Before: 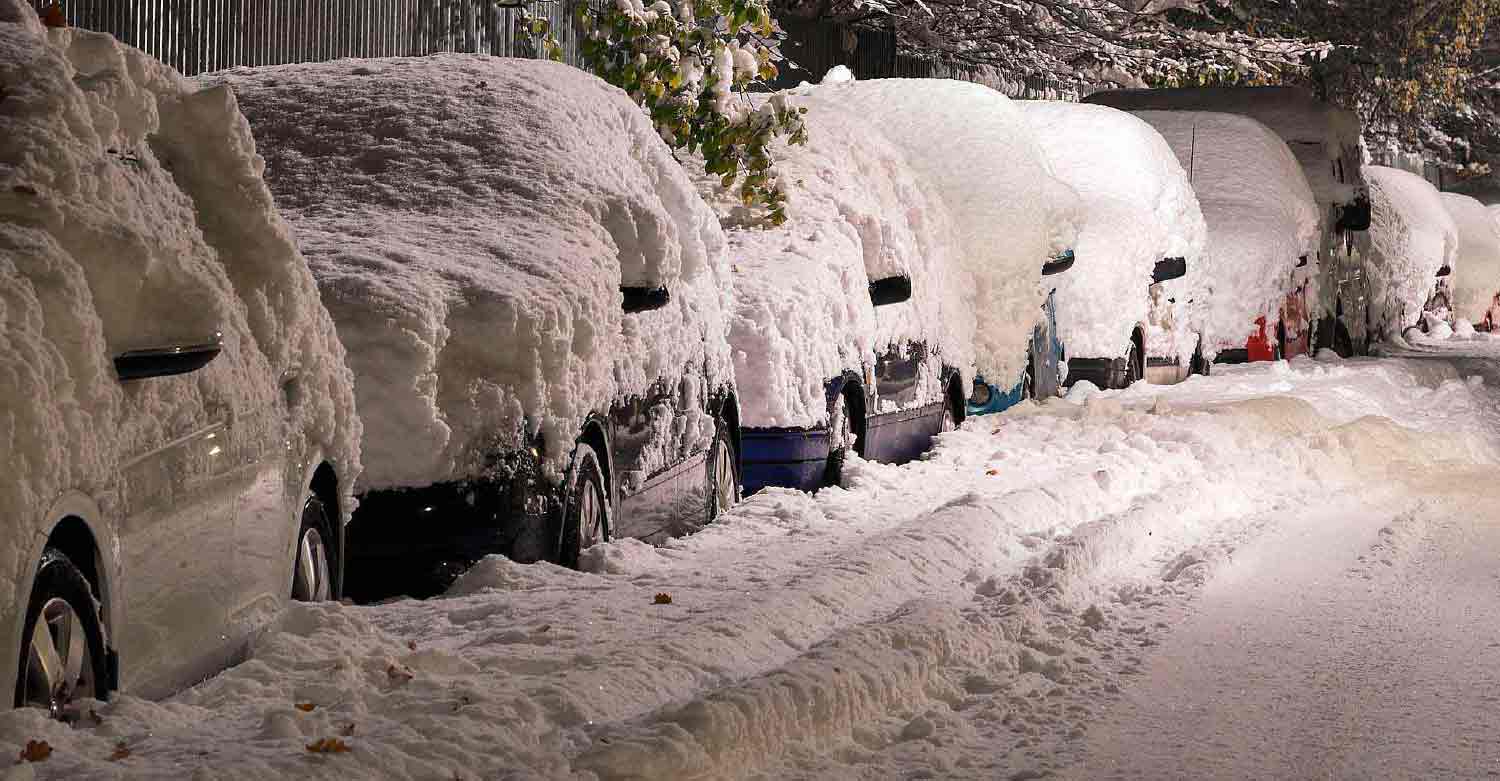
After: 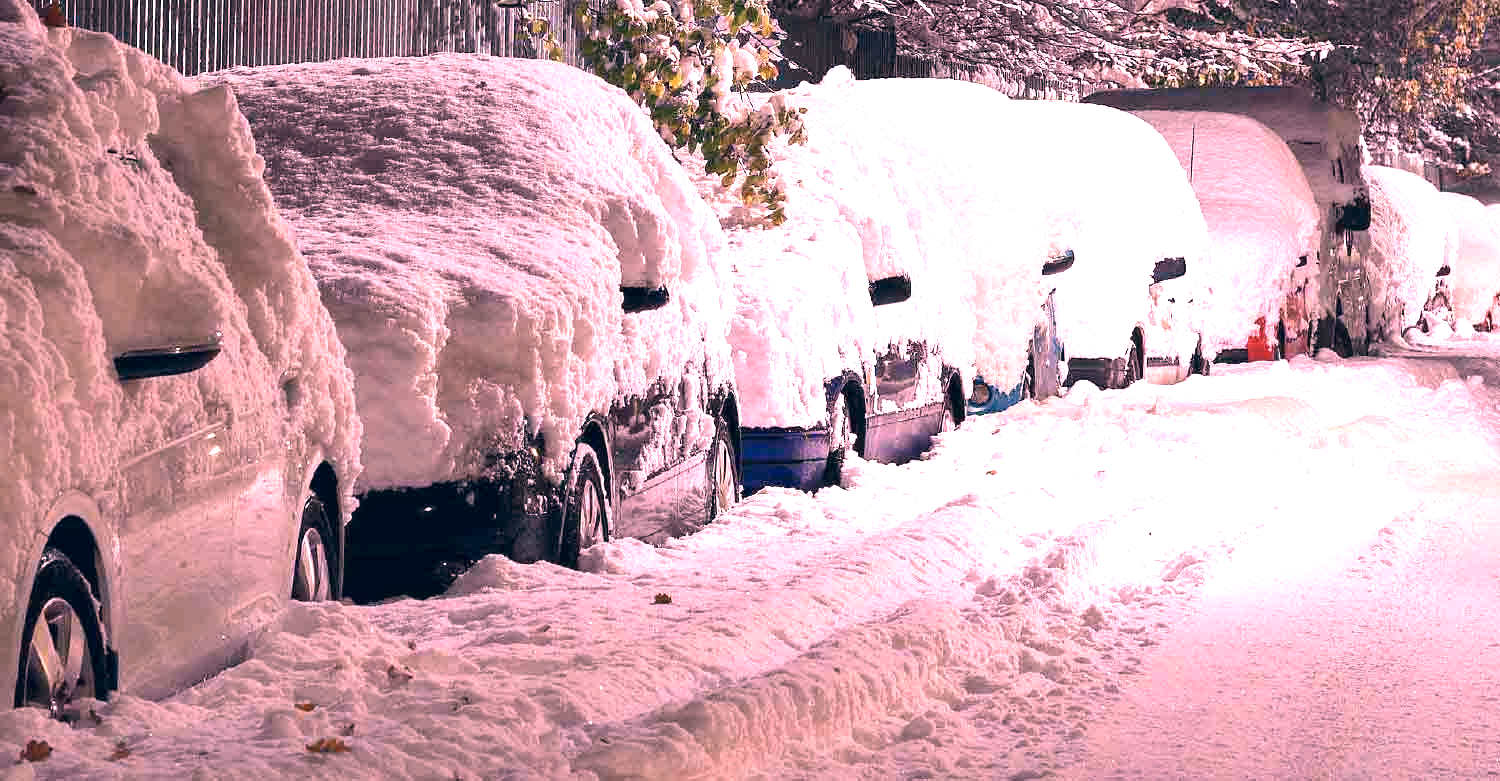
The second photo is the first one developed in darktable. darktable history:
exposure: black level correction 0, exposure 1 EV, compensate exposure bias true, compensate highlight preservation false
white balance: red 1.188, blue 1.11
color correction: highlights a* 14.46, highlights b* 5.85, shadows a* -5.53, shadows b* -15.24, saturation 0.85
base curve: curves: ch0 [(0, 0) (0.472, 0.508) (1, 1)]
